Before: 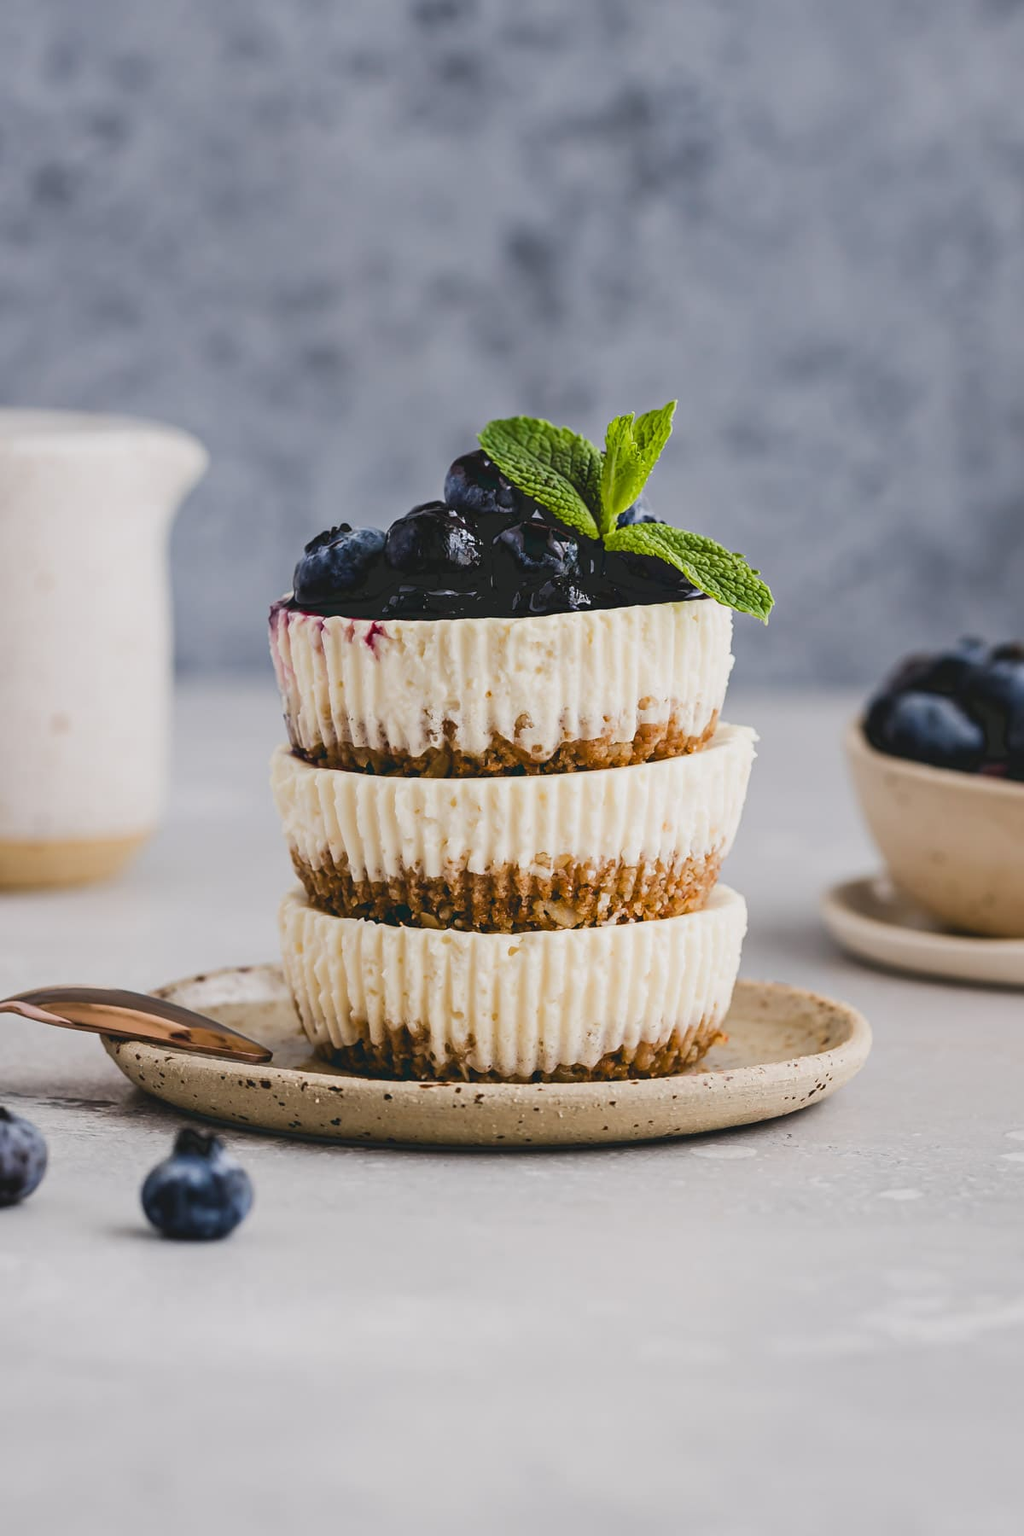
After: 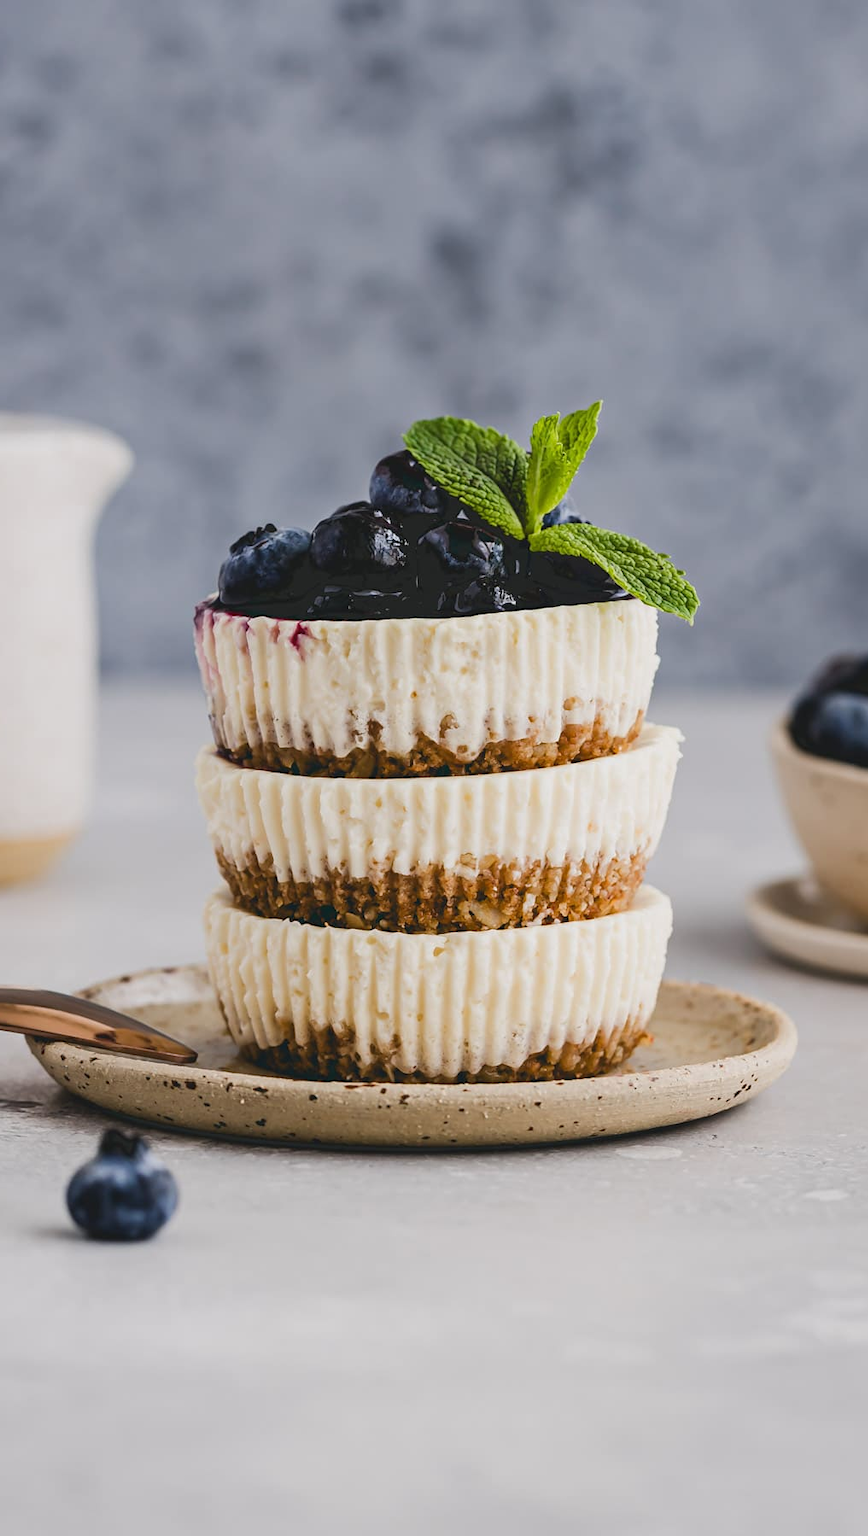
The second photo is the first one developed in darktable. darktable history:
crop: left 7.397%, right 7.788%
